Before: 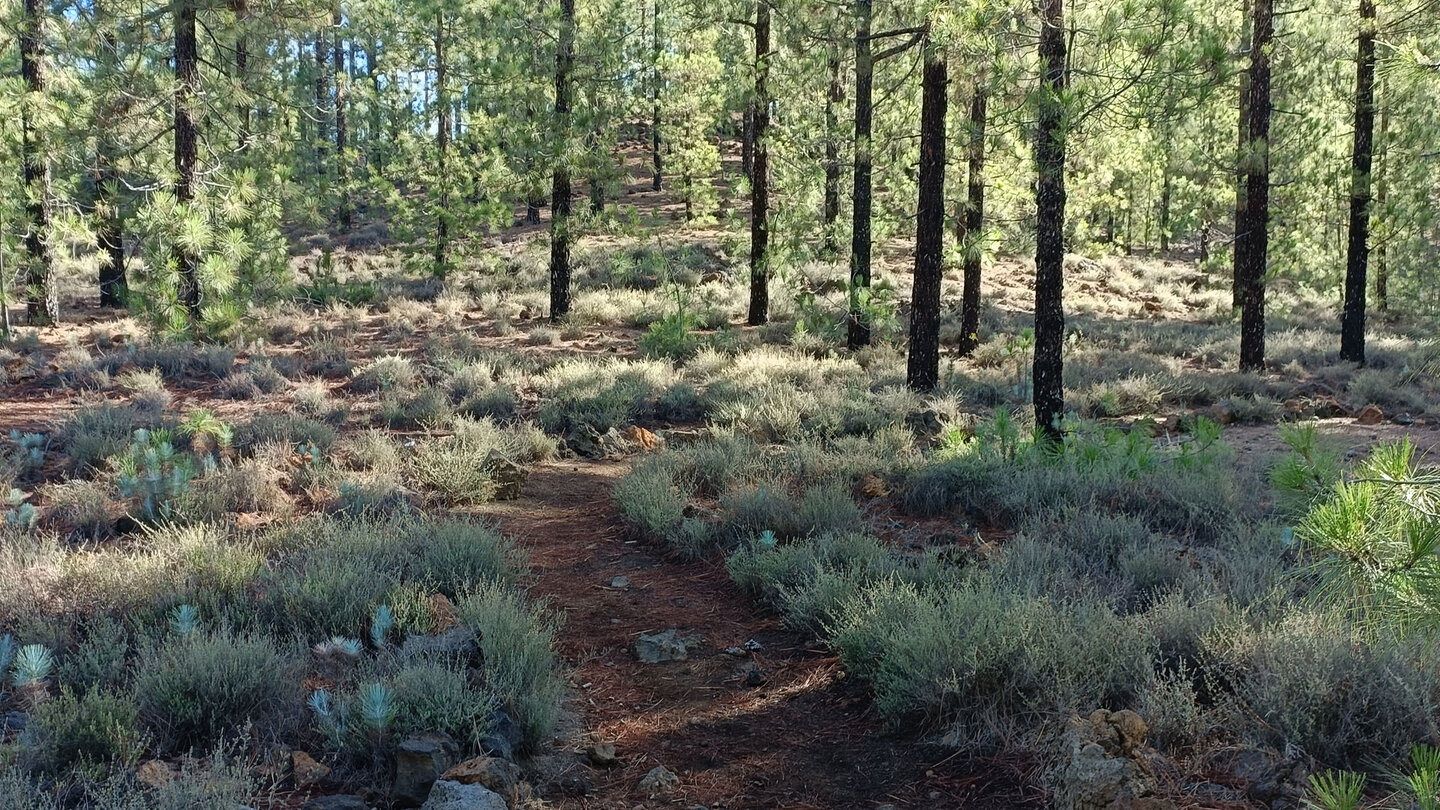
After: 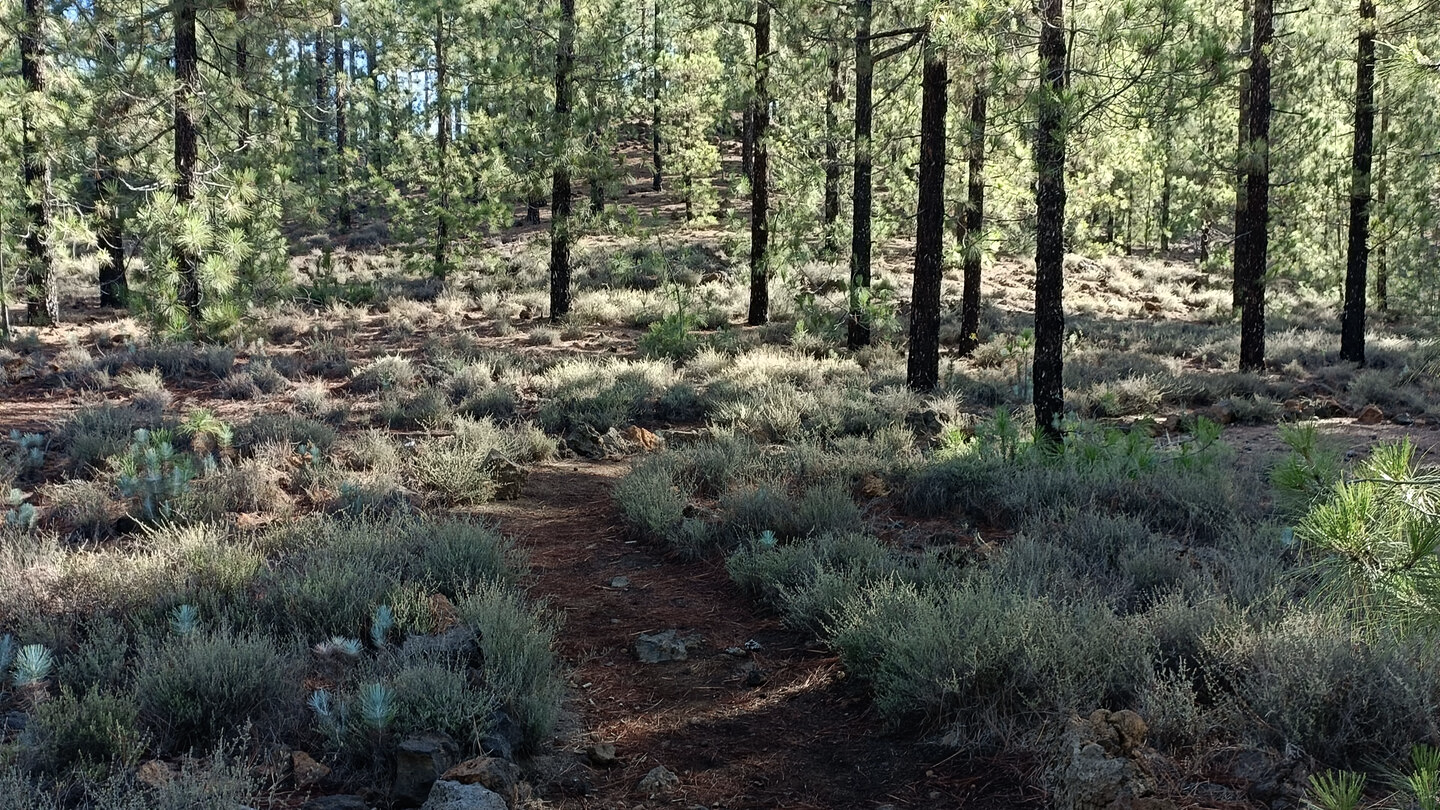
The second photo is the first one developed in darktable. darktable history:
color correction: highlights b* 0.017, saturation 0.848
exposure: exposure -0.344 EV, compensate exposure bias true, compensate highlight preservation false
haze removal: compatibility mode true, adaptive false
tone equalizer: -8 EV -0.379 EV, -7 EV -0.425 EV, -6 EV -0.326 EV, -5 EV -0.219 EV, -3 EV 0.192 EV, -2 EV 0.348 EV, -1 EV 0.404 EV, +0 EV 0.435 EV, edges refinement/feathering 500, mask exposure compensation -1.57 EV, preserve details no
